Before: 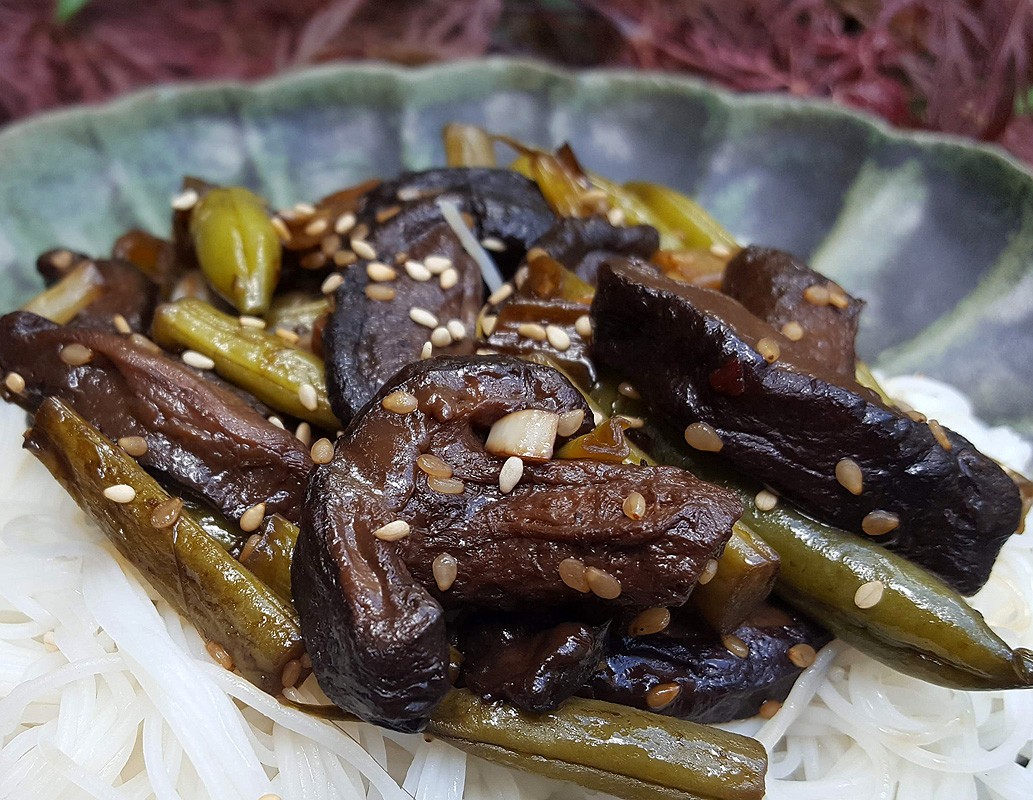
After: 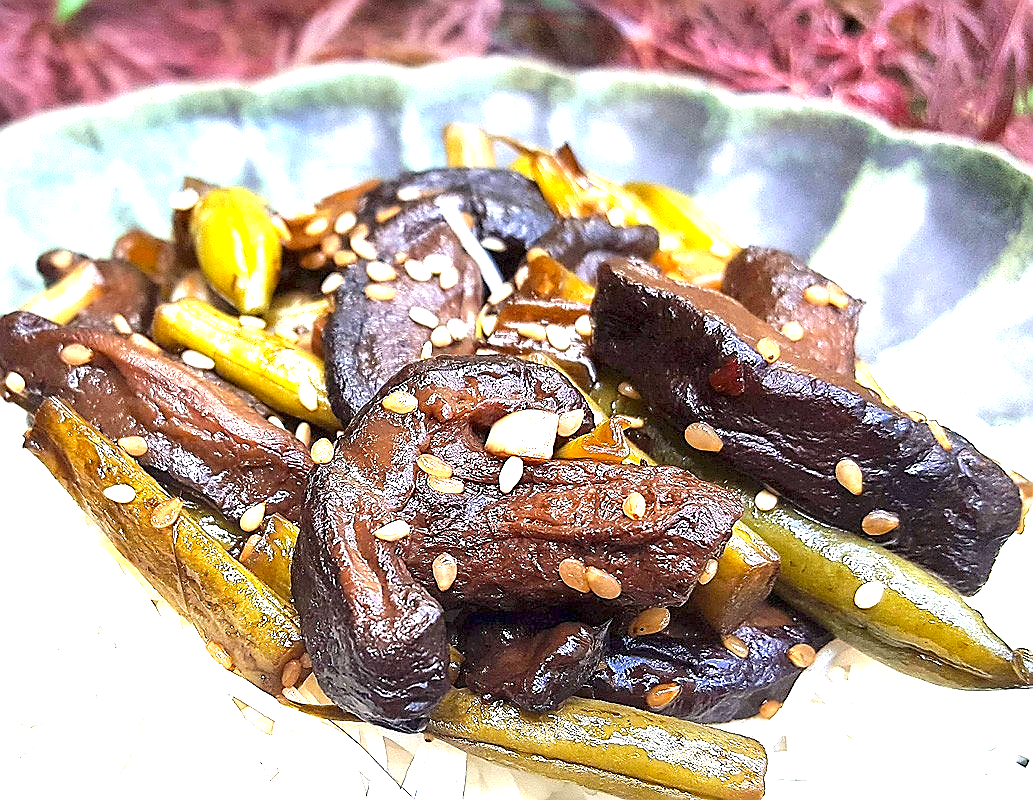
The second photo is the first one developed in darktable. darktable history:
exposure: exposure 2.25 EV, compensate highlight preservation false
color balance rgb: perceptual saturation grading › global saturation 10%, global vibrance 10%
sharpen: radius 1.4, amount 1.25, threshold 0.7
tone equalizer: on, module defaults
